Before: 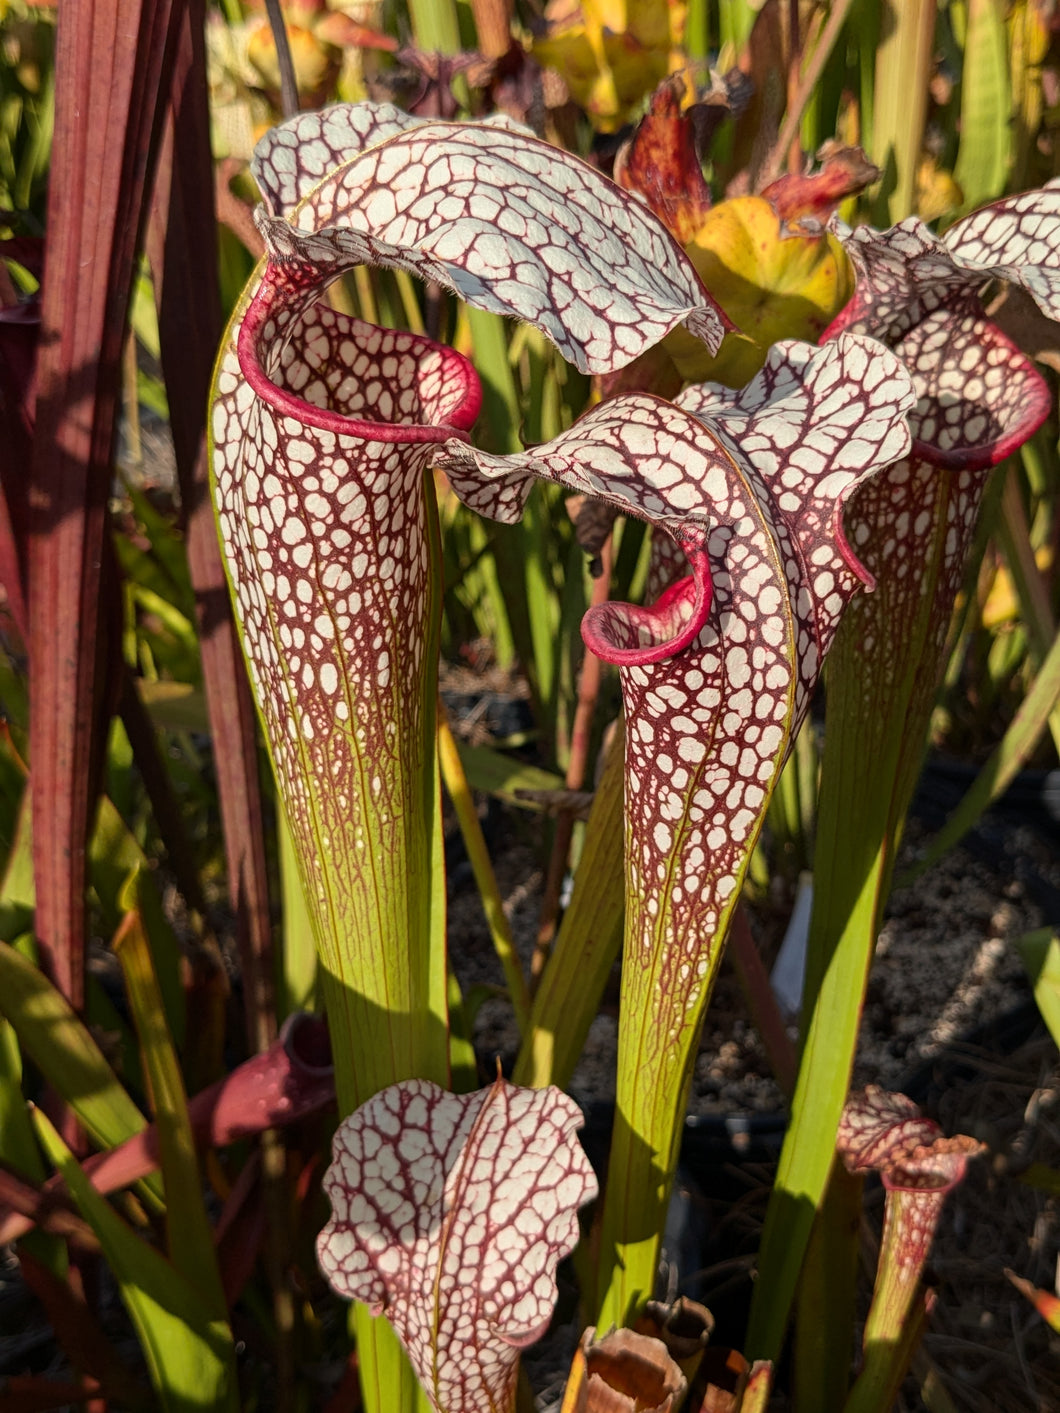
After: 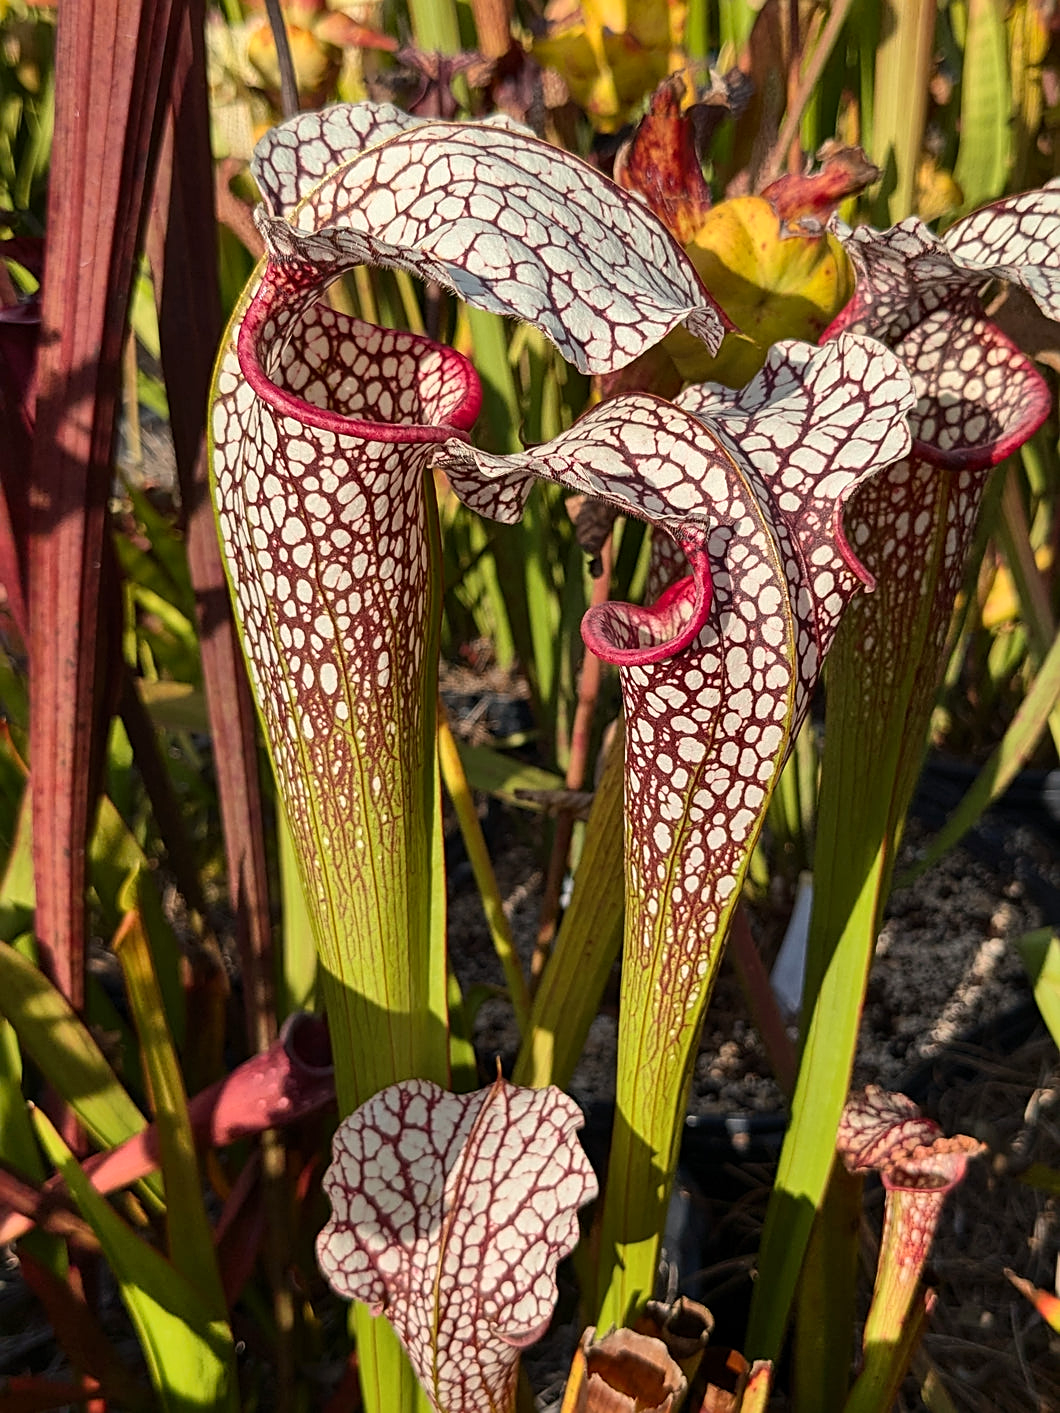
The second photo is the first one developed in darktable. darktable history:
tone equalizer: mask exposure compensation -0.496 EV
shadows and highlights: low approximation 0.01, soften with gaussian
sharpen: amount 0.552
contrast brightness saturation: contrast 0.082, saturation 0.022
